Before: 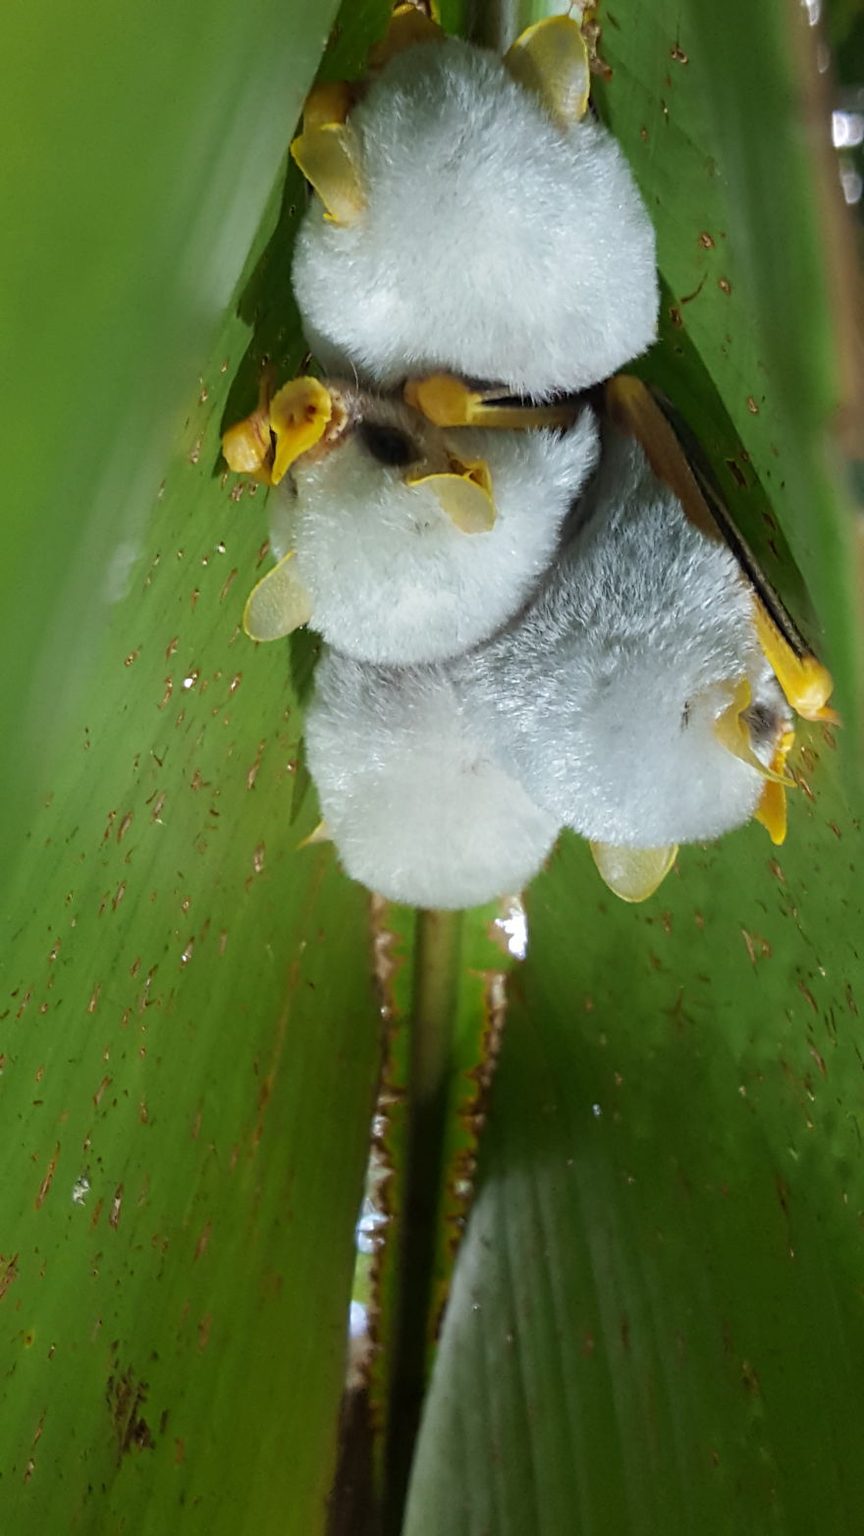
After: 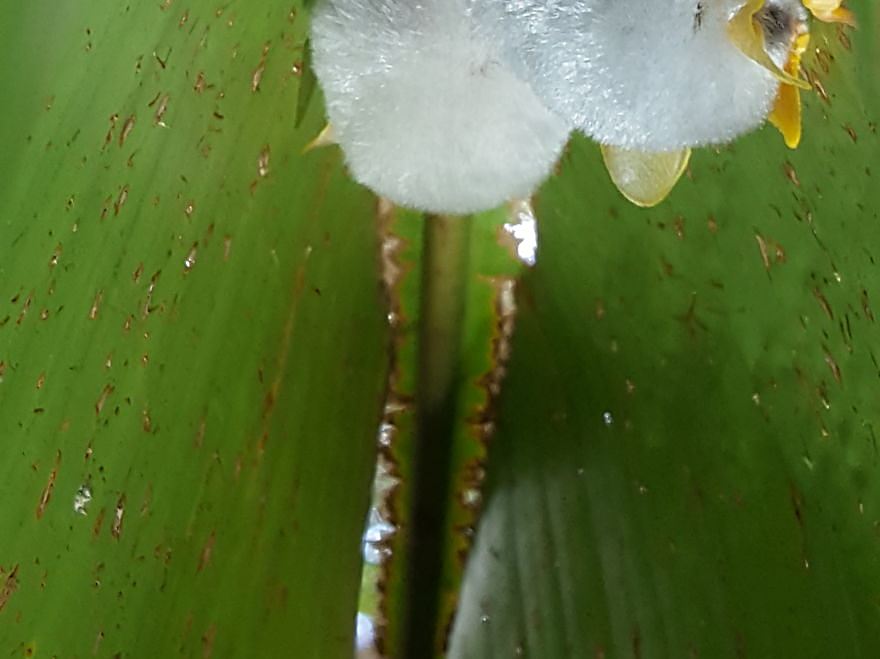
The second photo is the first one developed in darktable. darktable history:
sharpen: on, module defaults
crop: top 45.586%, bottom 12.228%
